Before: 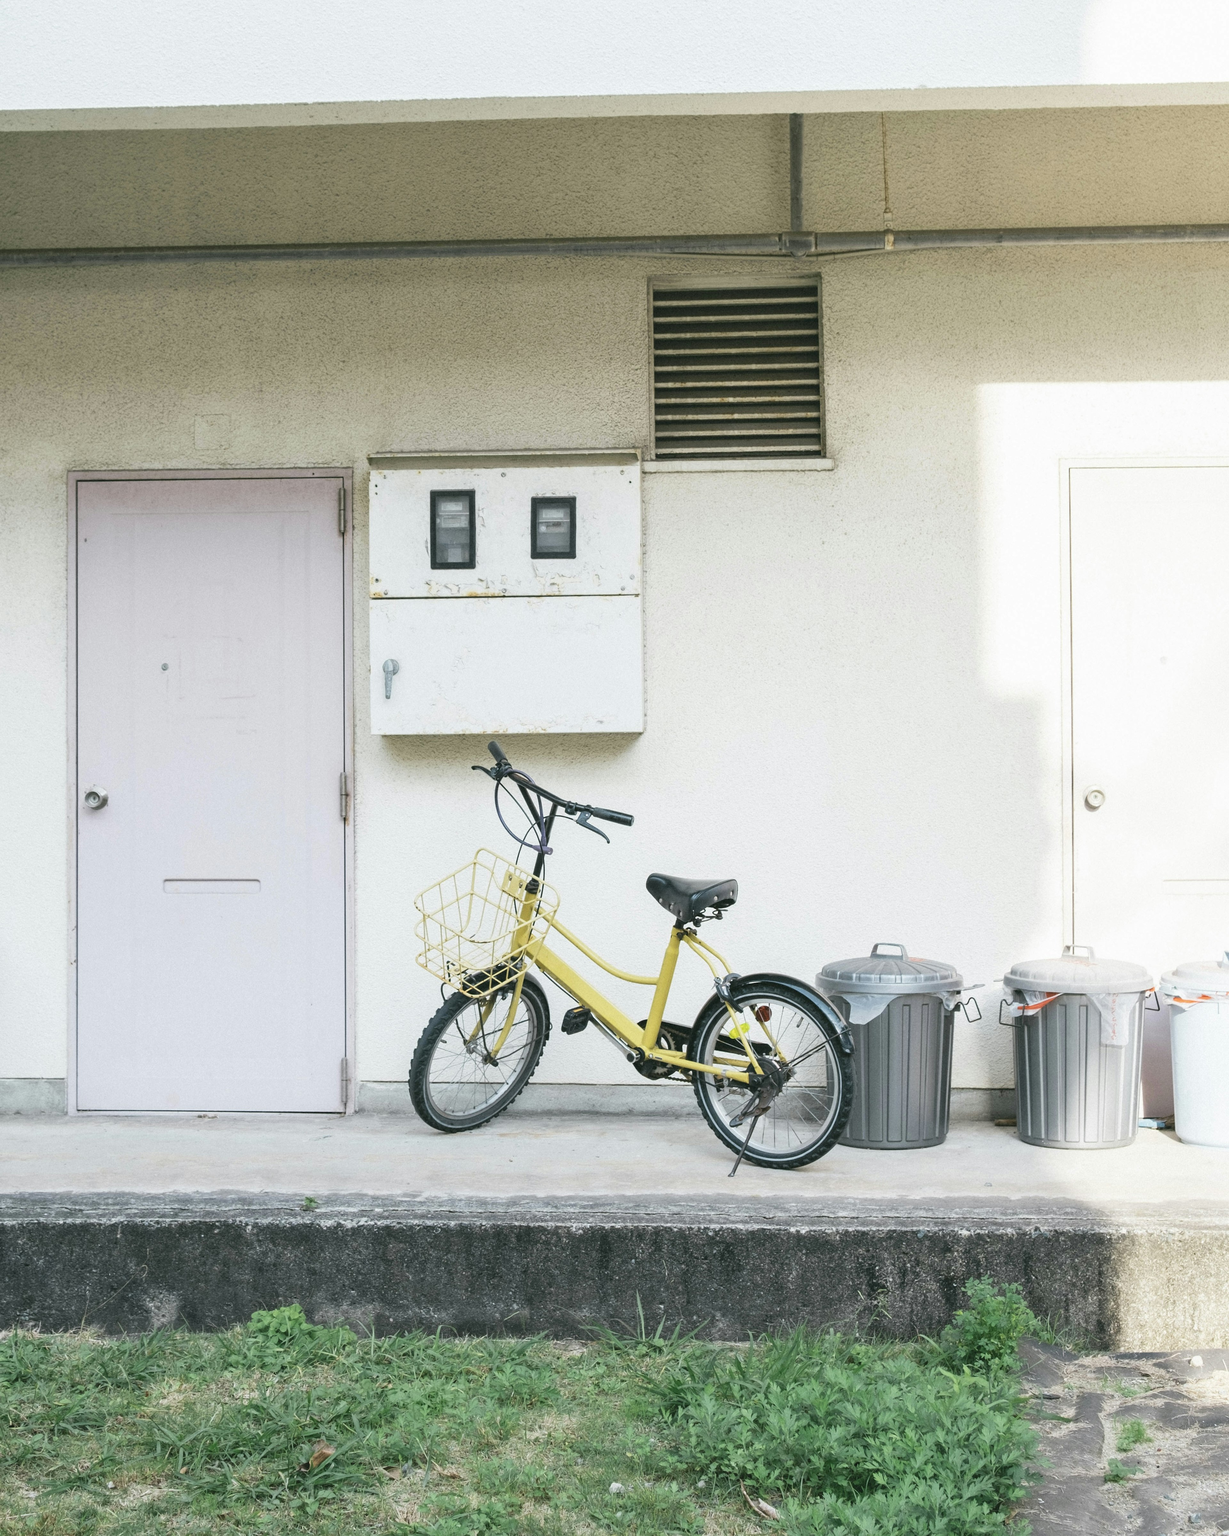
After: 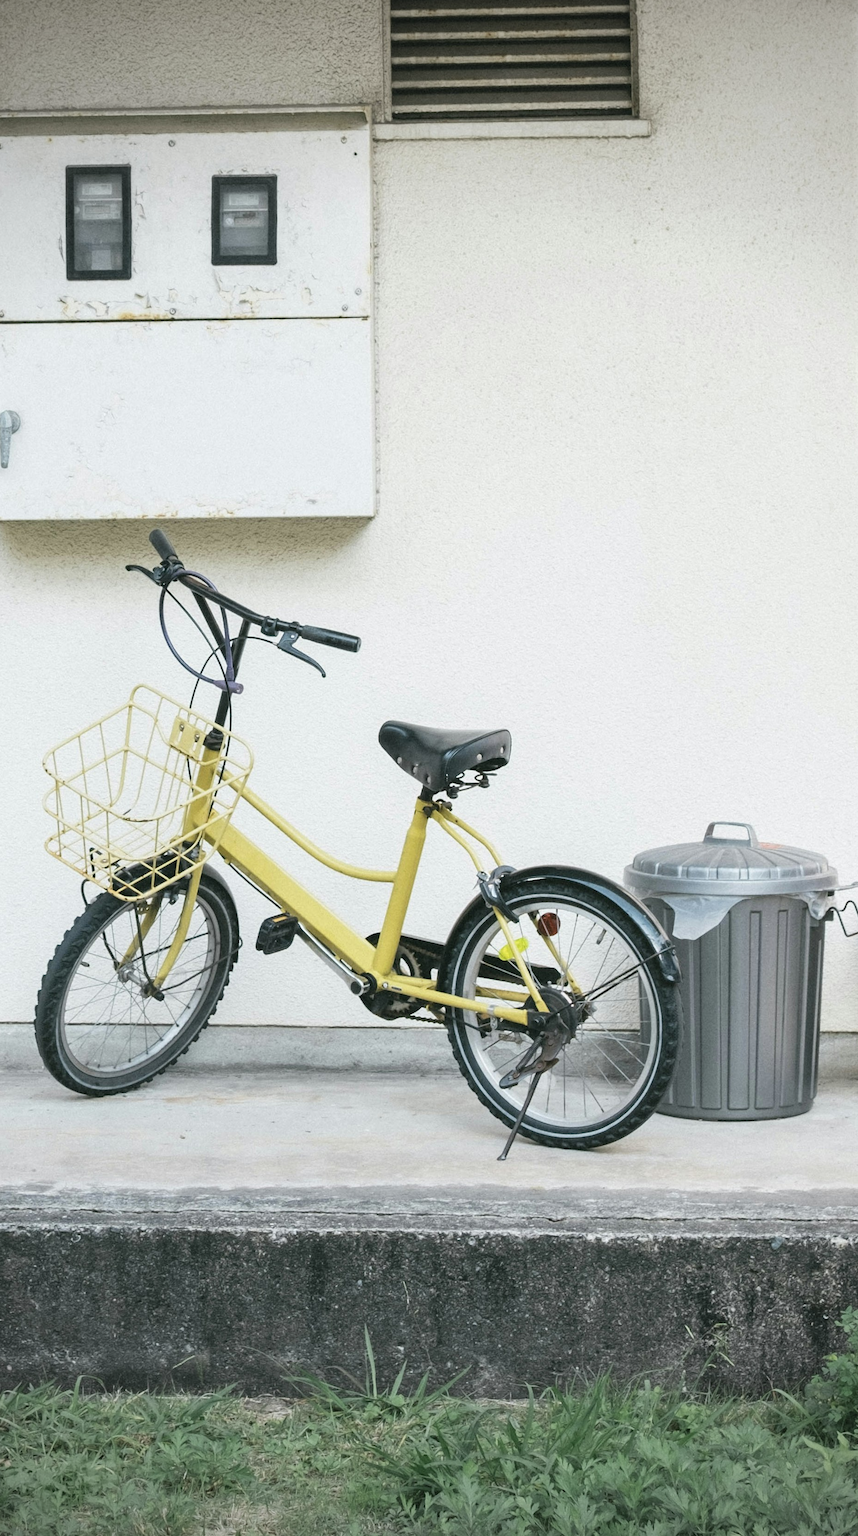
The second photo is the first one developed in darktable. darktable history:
crop: left 31.33%, top 24.498%, right 20.461%, bottom 6.48%
levels: levels [0.016, 0.5, 0.996]
vignetting: width/height ratio 1.092
